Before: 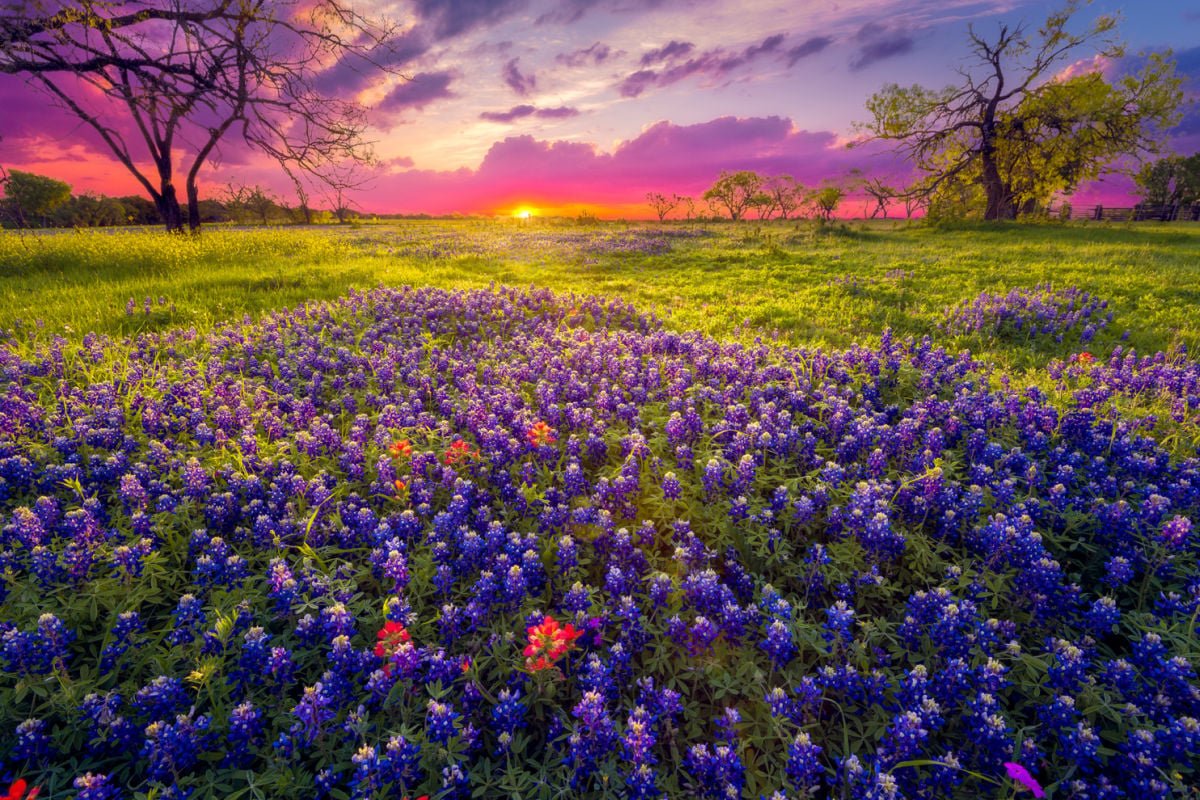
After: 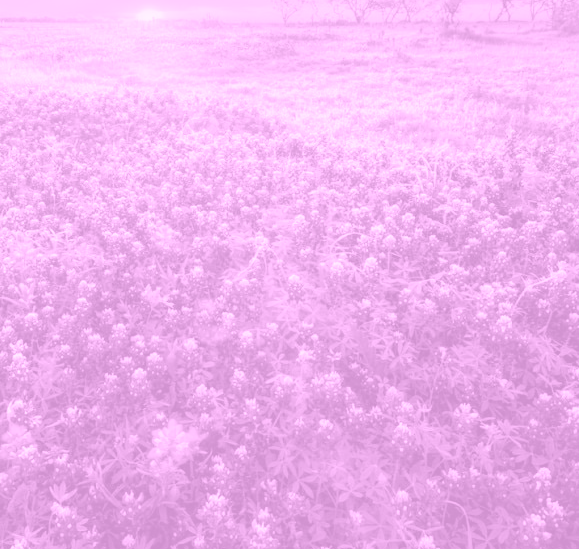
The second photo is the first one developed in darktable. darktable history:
colorize: hue 331.2°, saturation 75%, source mix 30.28%, lightness 70.52%, version 1
exposure: black level correction 0.001, exposure 0.5 EV, compensate exposure bias true, compensate highlight preservation false
crop: left 31.379%, top 24.658%, right 20.326%, bottom 6.628%
